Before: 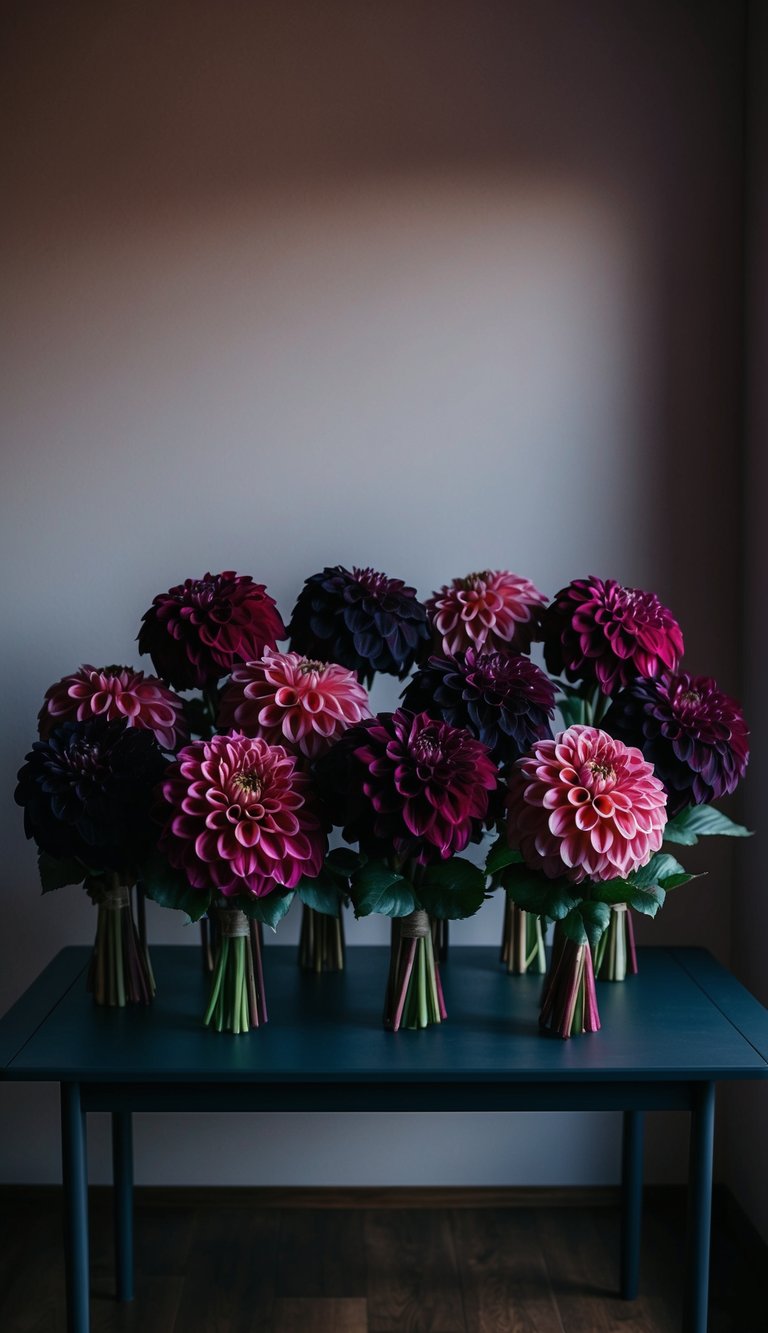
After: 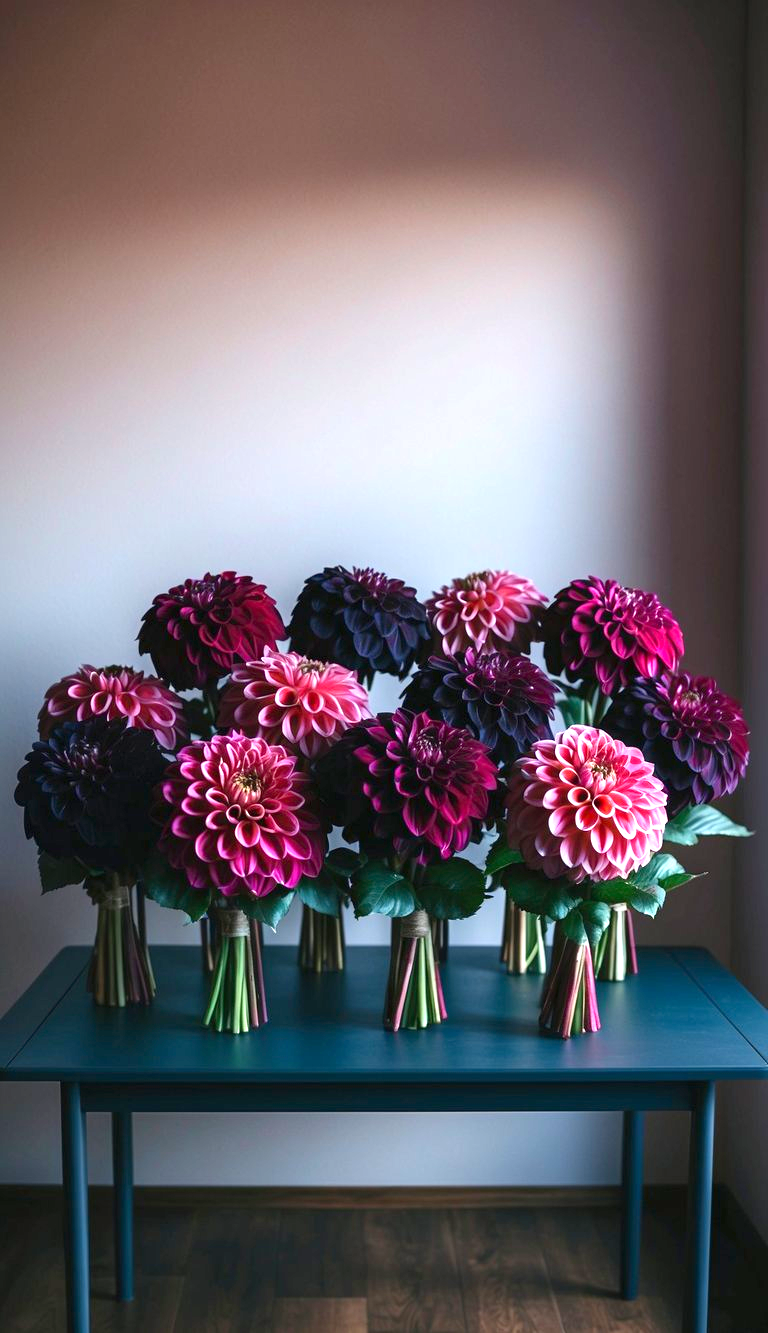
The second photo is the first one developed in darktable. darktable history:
exposure: black level correction 0, exposure 1.095 EV, compensate exposure bias true, compensate highlight preservation false
levels: levels [0, 0.435, 0.917]
